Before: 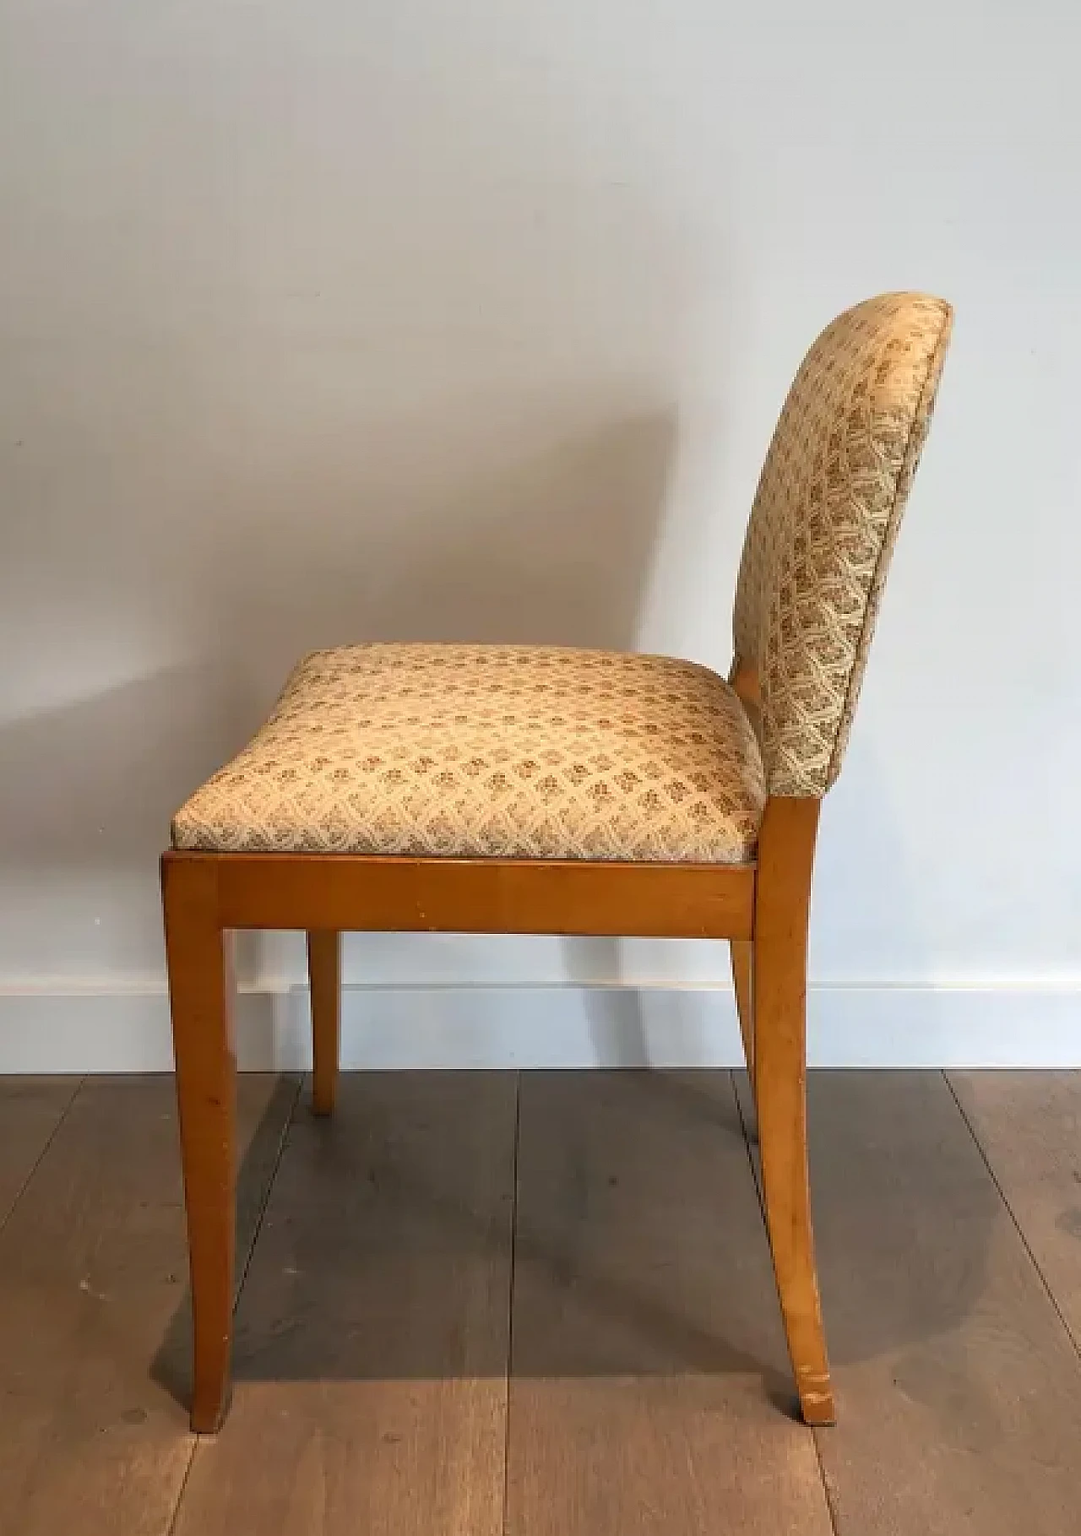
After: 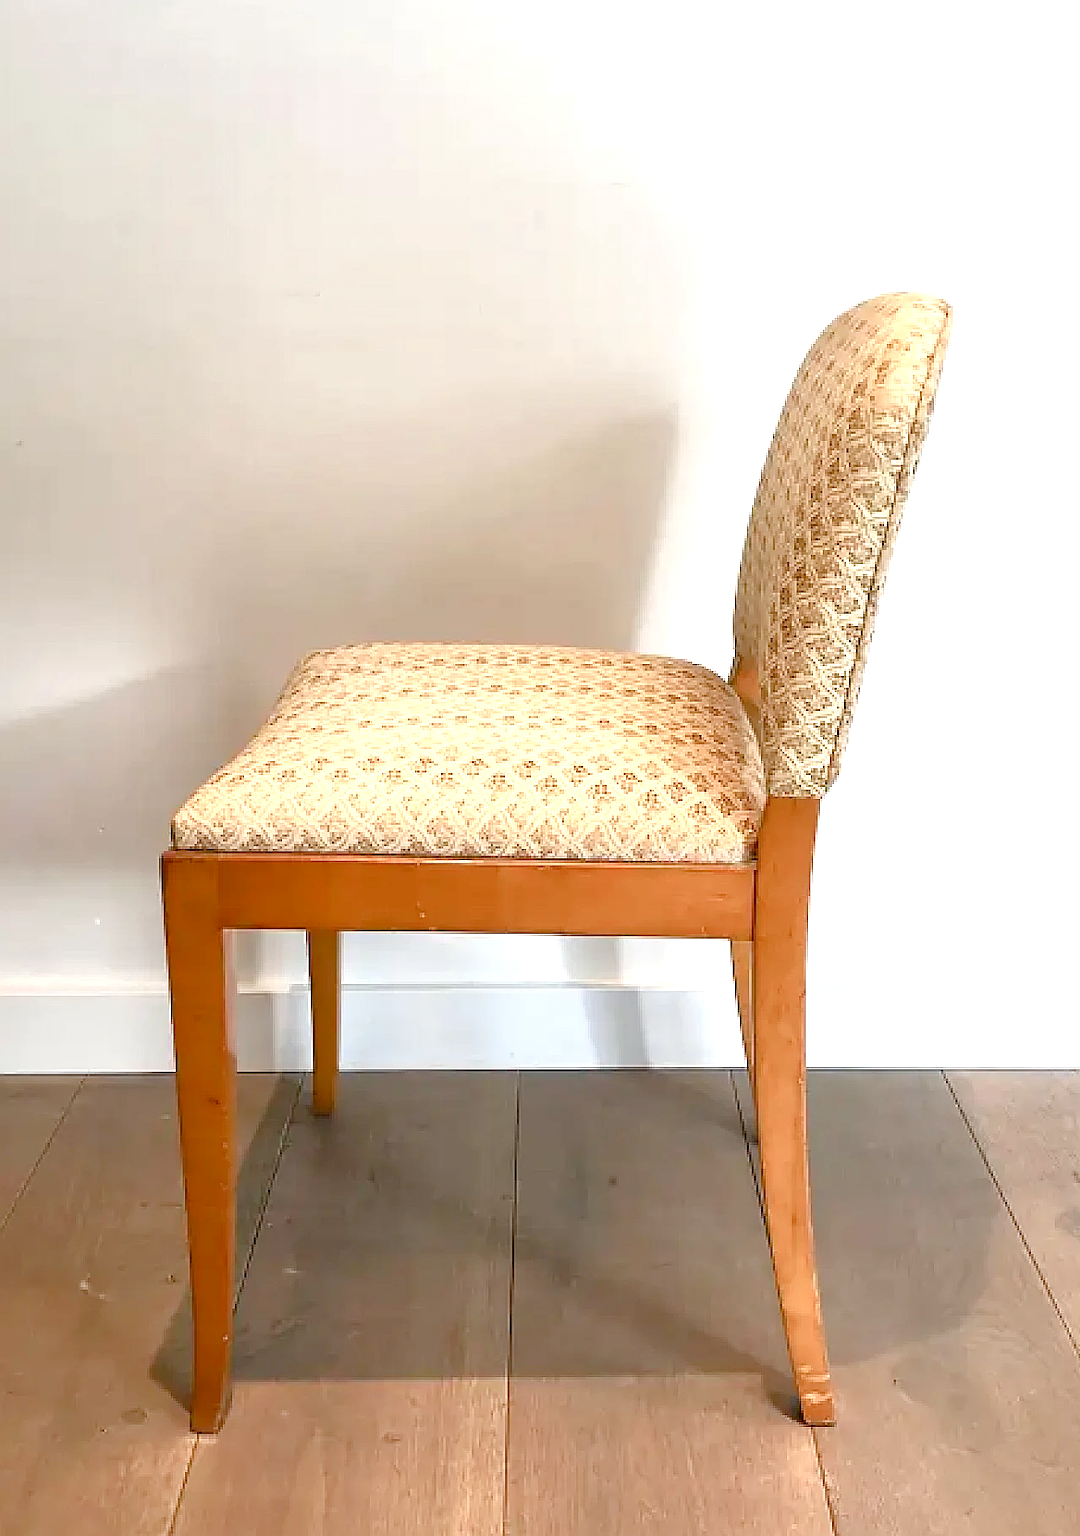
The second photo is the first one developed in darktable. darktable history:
tone equalizer: mask exposure compensation -0.515 EV
exposure: black level correction 0, exposure 1.2 EV, compensate exposure bias true, compensate highlight preservation false
color balance rgb: perceptual saturation grading › global saturation 20%, perceptual saturation grading › highlights -49.232%, perceptual saturation grading › shadows 24.561%, contrast -10.398%
sharpen: amount 0.472
